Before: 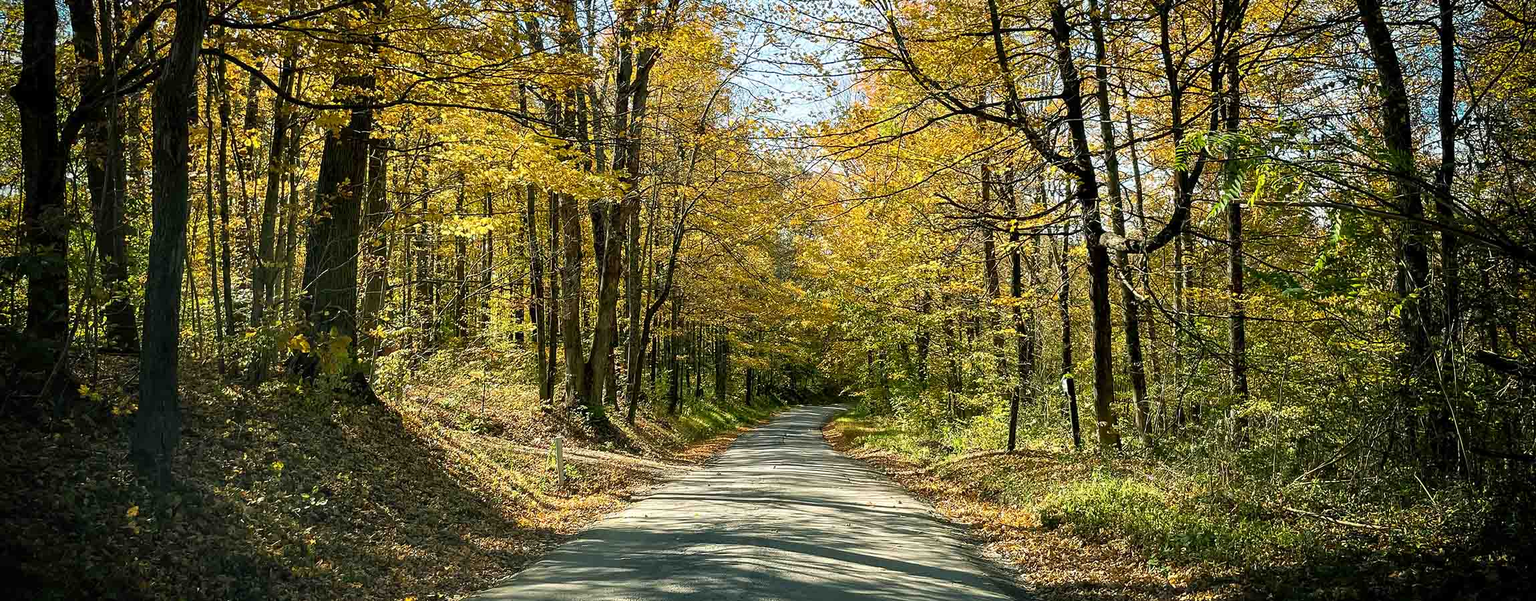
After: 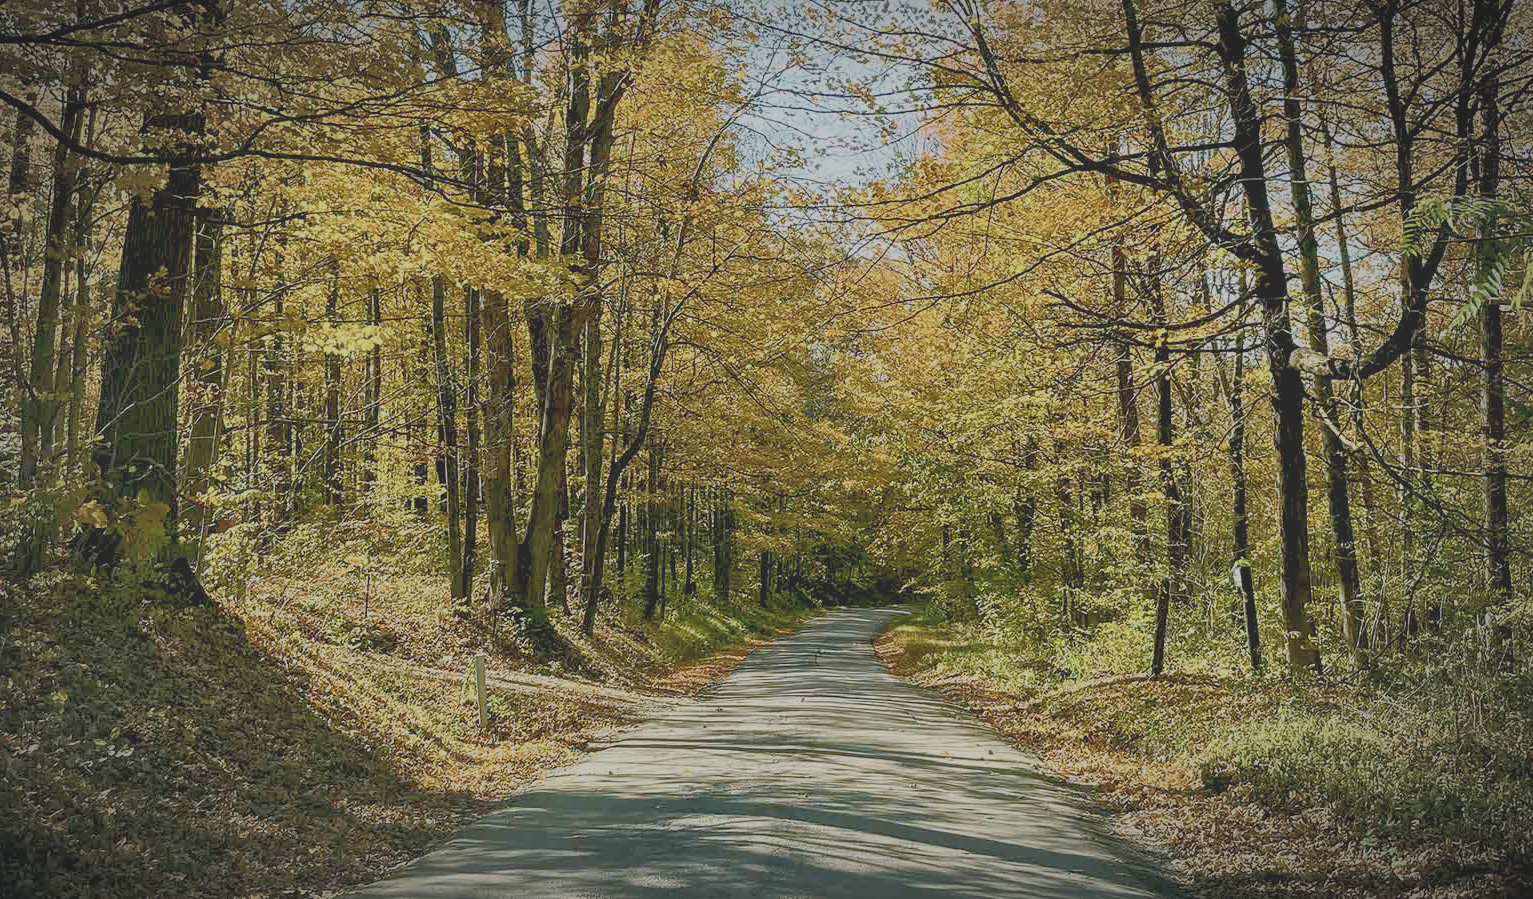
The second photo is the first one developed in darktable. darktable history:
crop and rotate: left 15.546%, right 17.787%
shadows and highlights: on, module defaults
color balance rgb: global offset › luminance -0.5%, perceptual saturation grading › highlights -17.77%, perceptual saturation grading › mid-tones 33.1%, perceptual saturation grading › shadows 50.52%, perceptual brilliance grading › highlights 10.8%, perceptual brilliance grading › shadows -10.8%, global vibrance 24.22%, contrast -25%
vignetting: automatic ratio true
contrast brightness saturation: contrast -0.26, saturation -0.43
